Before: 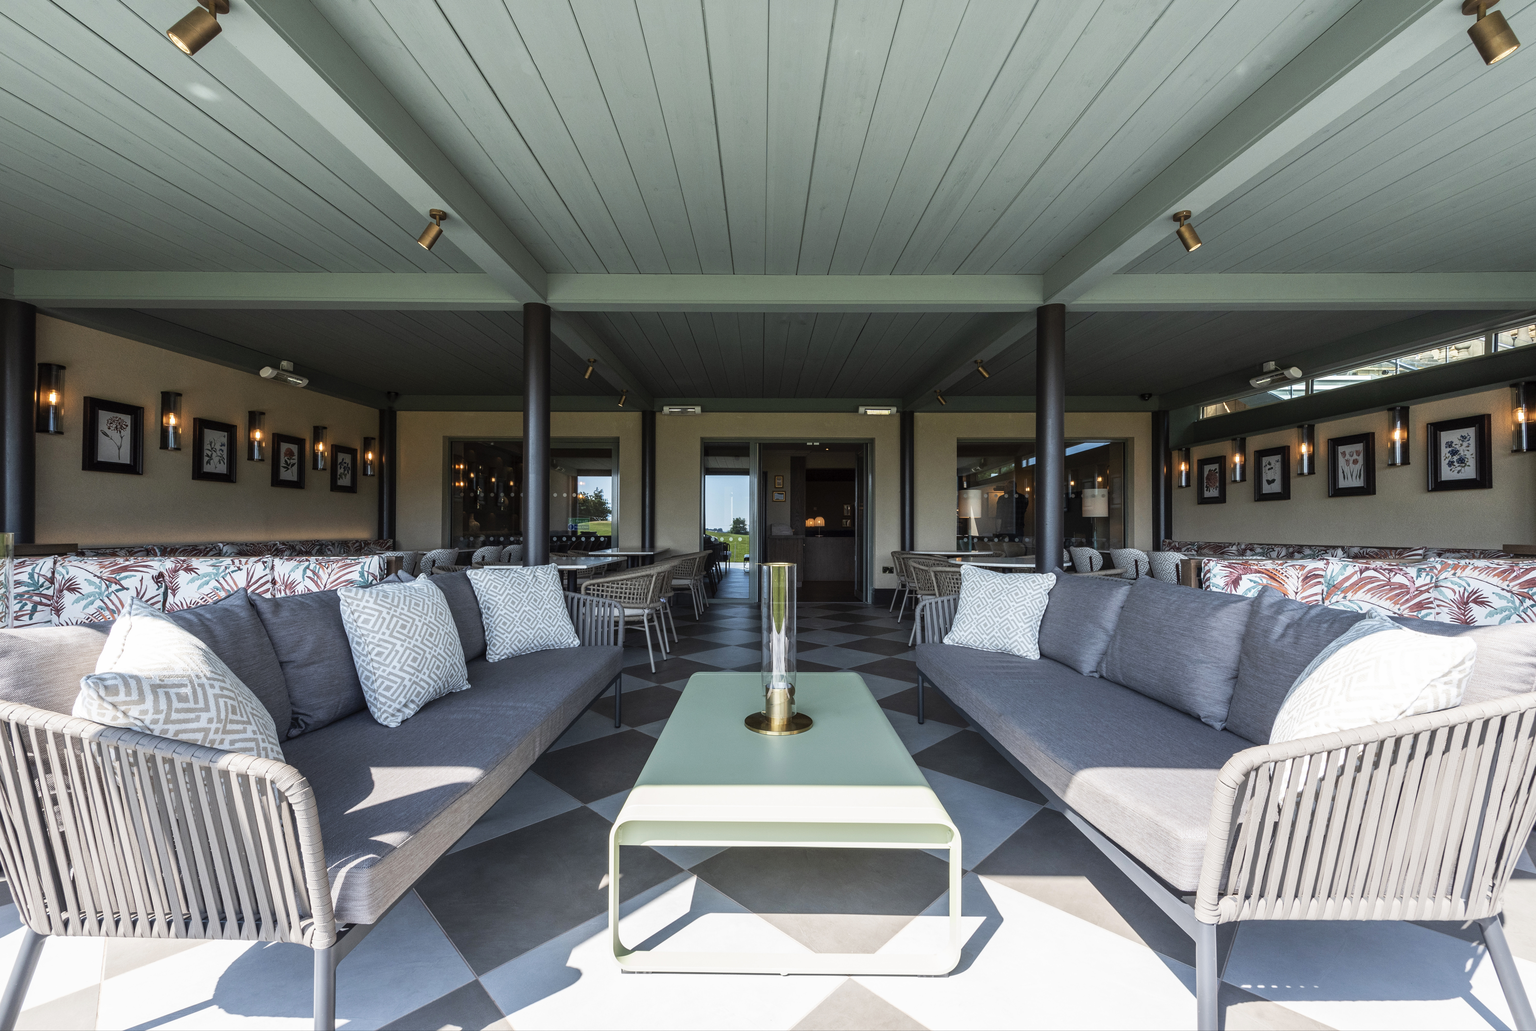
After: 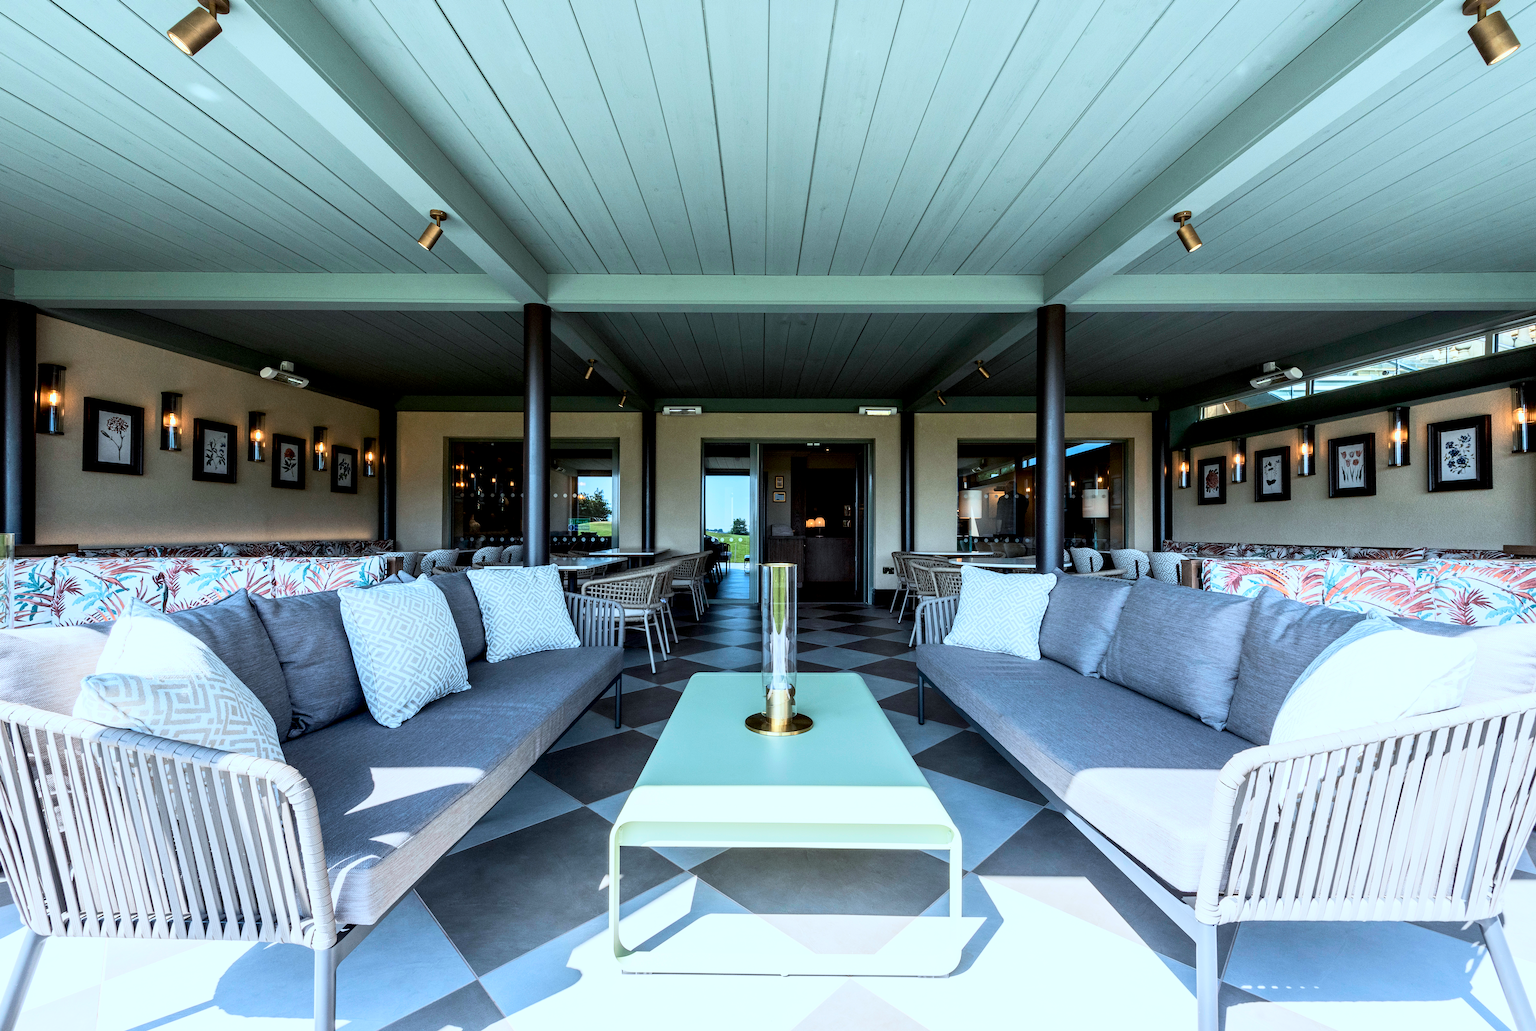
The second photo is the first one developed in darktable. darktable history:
color calibration: illuminant F (fluorescent), F source F9 (Cool White Deluxe 4150 K) – high CRI, x 0.374, y 0.373, temperature 4157.23 K
tone curve: curves: ch0 [(0, 0) (0.055, 0.057) (0.258, 0.307) (0.434, 0.543) (0.517, 0.657) (0.745, 0.874) (1, 1)]; ch1 [(0, 0) (0.346, 0.307) (0.418, 0.383) (0.46, 0.439) (0.482, 0.493) (0.502, 0.497) (0.517, 0.506) (0.55, 0.561) (0.588, 0.61) (0.646, 0.688) (1, 1)]; ch2 [(0, 0) (0.346, 0.34) (0.431, 0.45) (0.485, 0.499) (0.5, 0.503) (0.527, 0.508) (0.545, 0.562) (0.679, 0.706) (1, 1)]
exposure: black level correction 0.008, exposure 0.087 EV, compensate highlight preservation false
